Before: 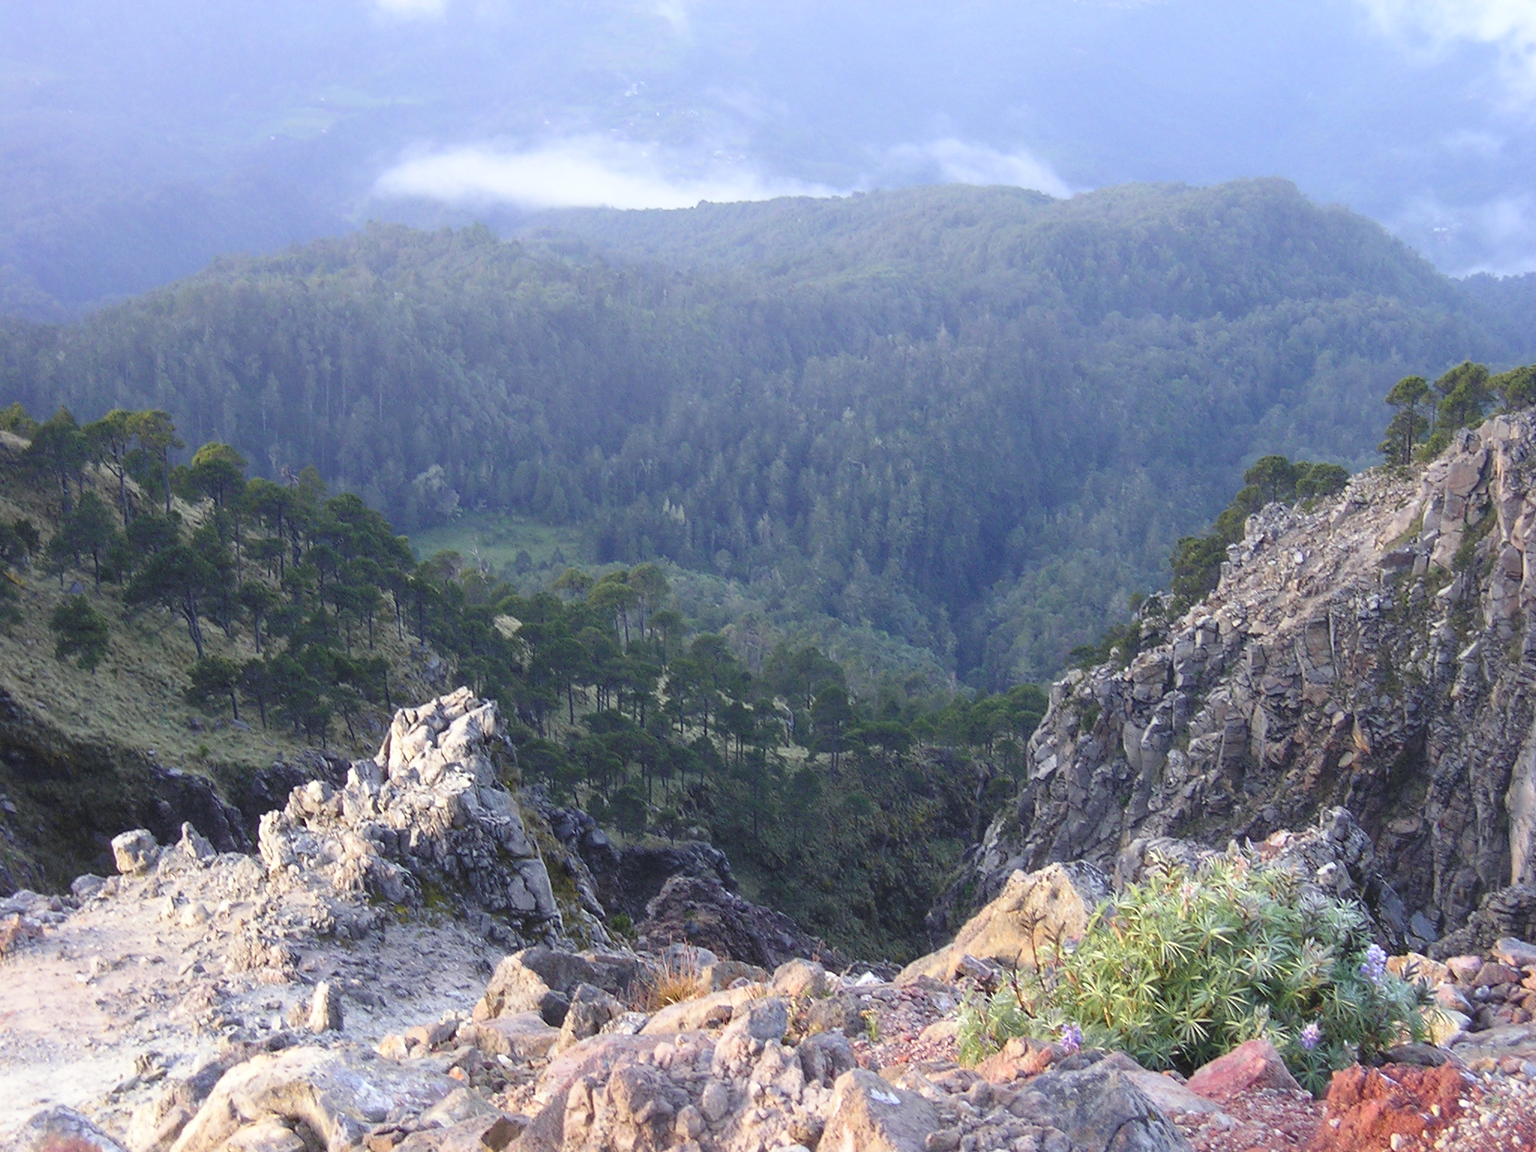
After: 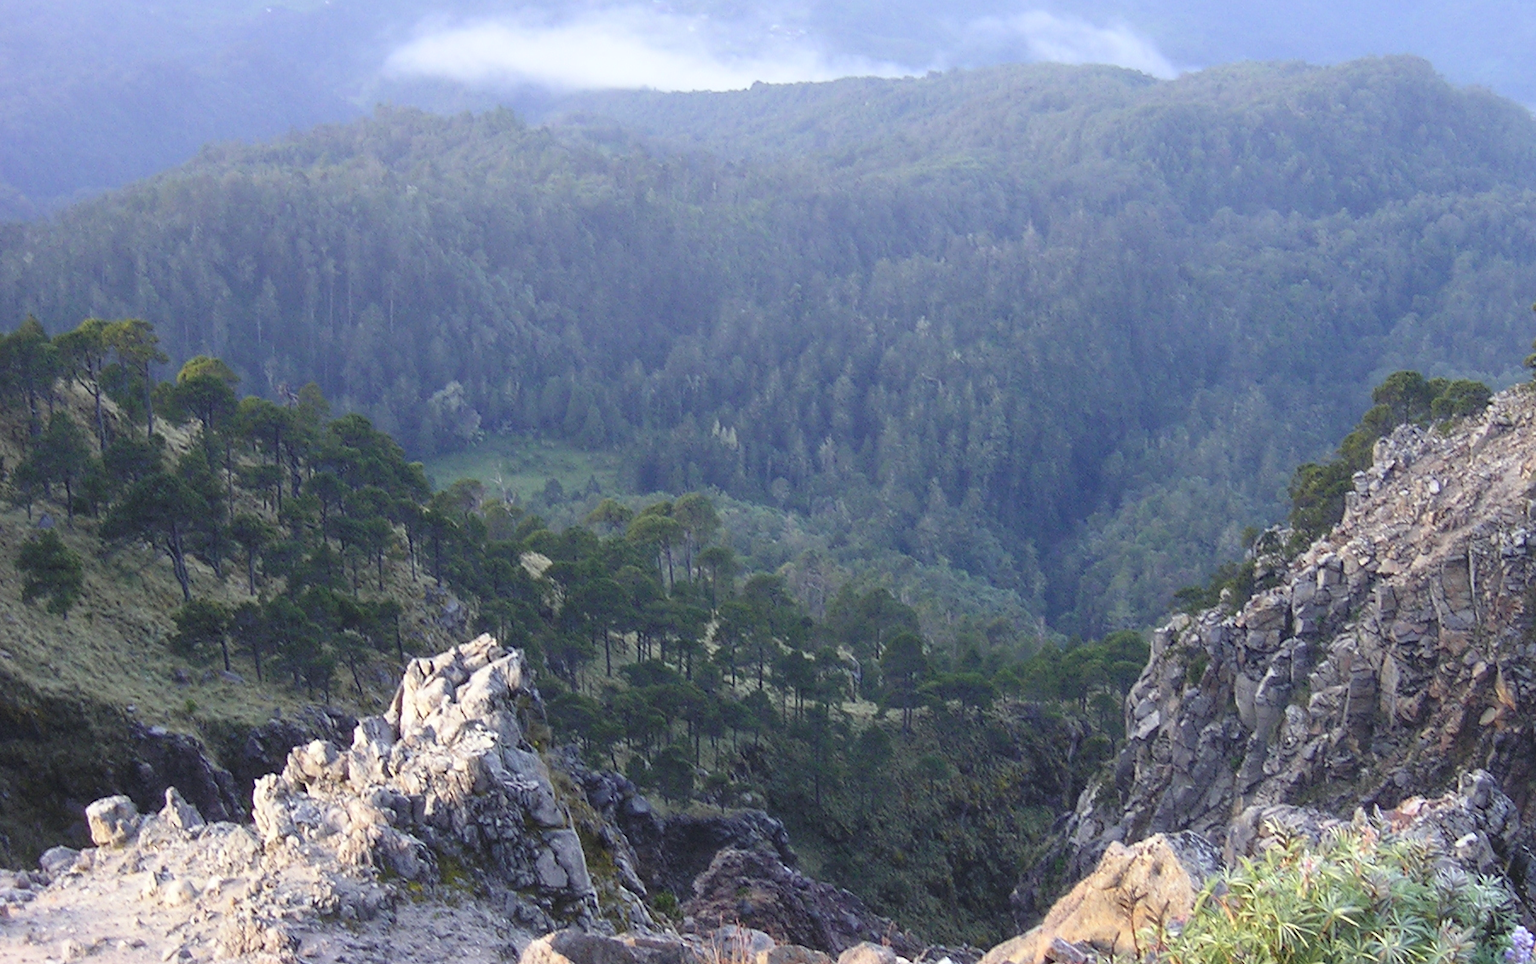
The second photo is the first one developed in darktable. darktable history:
crop and rotate: left 2.348%, top 11.233%, right 9.609%, bottom 15.026%
